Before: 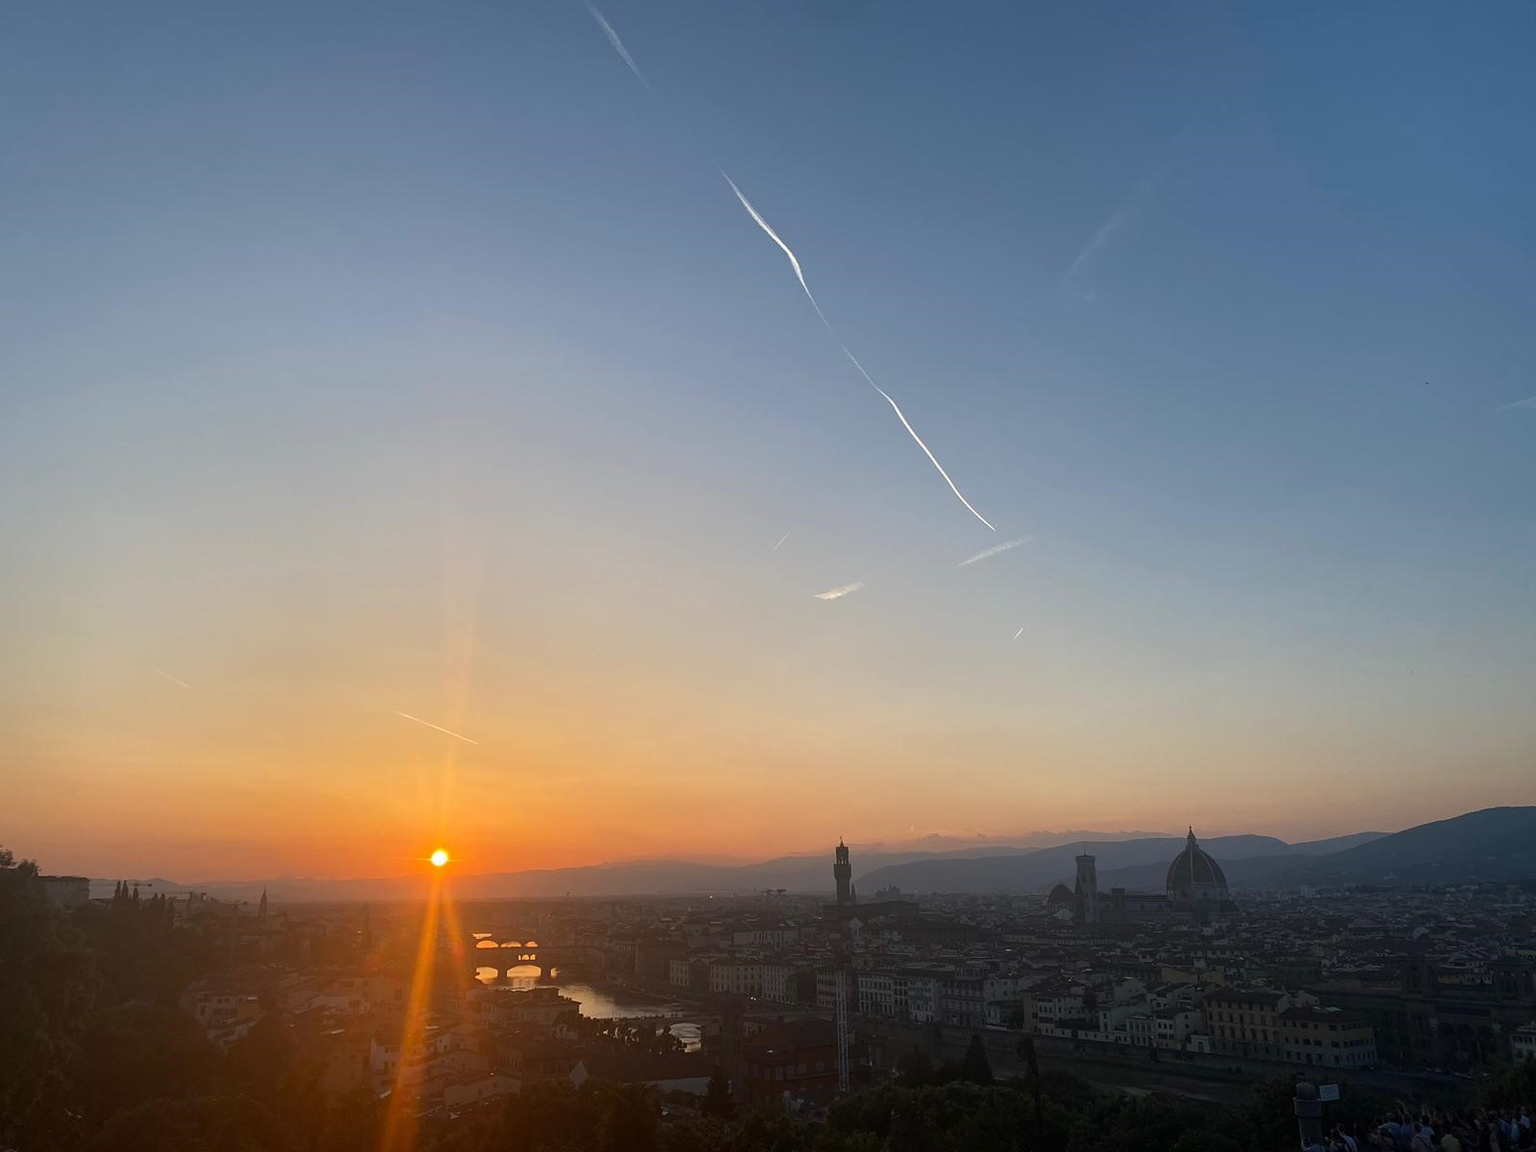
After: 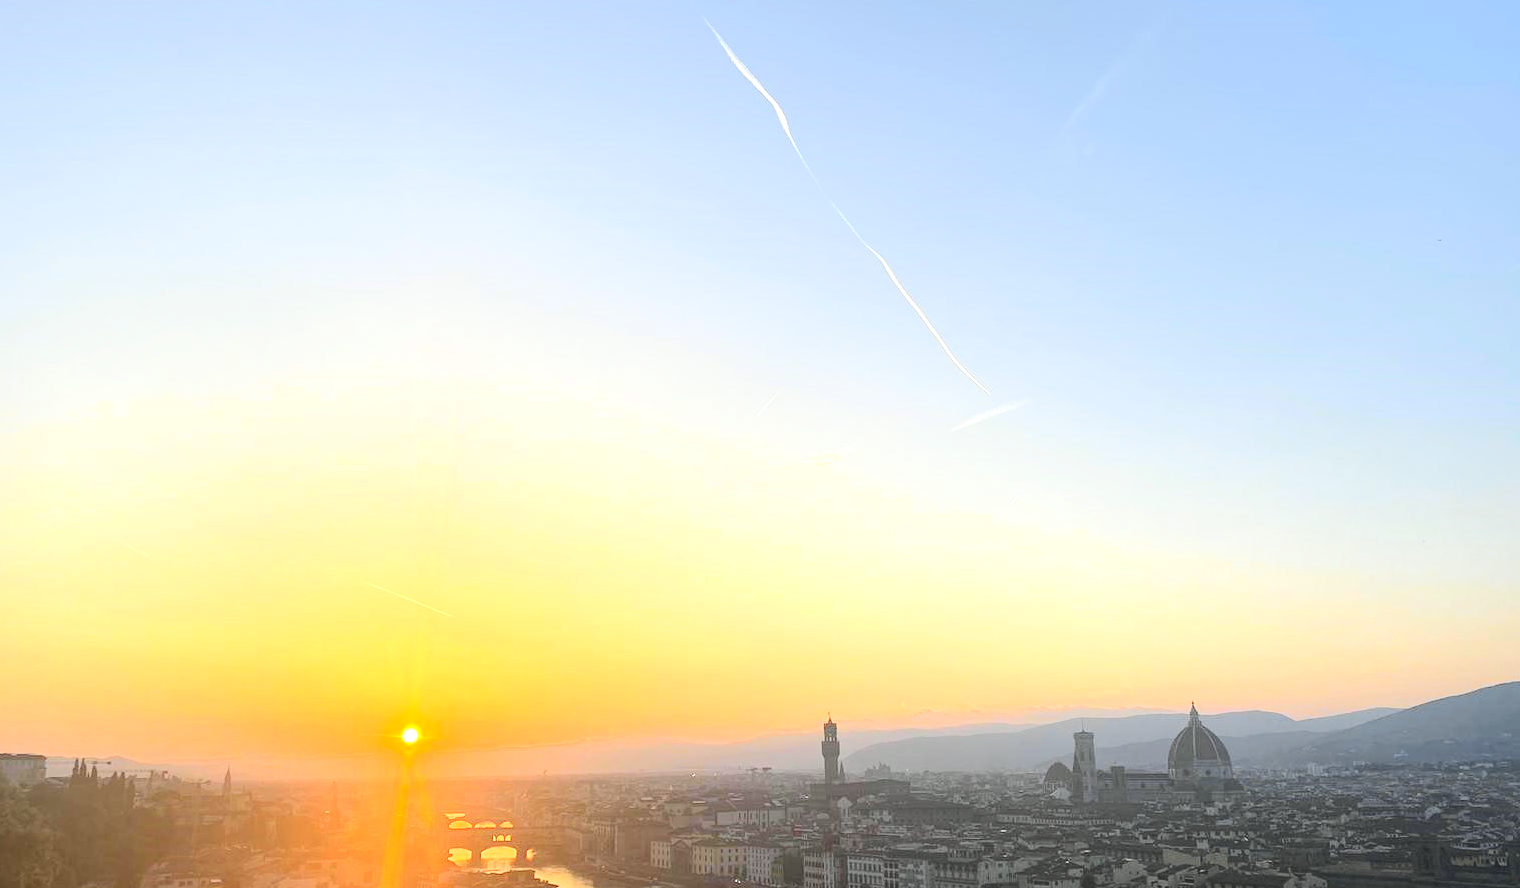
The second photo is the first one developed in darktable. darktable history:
color balance: lift [1.01, 1, 1, 1], gamma [1.097, 1, 1, 1], gain [0.85, 1, 1, 1]
exposure: black level correction 0.001, exposure 1.822 EV, compensate exposure bias true, compensate highlight preservation false
crop and rotate: left 2.991%, top 13.302%, right 1.981%, bottom 12.636%
tone curve: curves: ch0 [(0, 0.03) (0.113, 0.087) (0.207, 0.184) (0.515, 0.612) (0.712, 0.793) (1, 0.946)]; ch1 [(0, 0) (0.172, 0.123) (0.317, 0.279) (0.407, 0.401) (0.476, 0.482) (0.505, 0.499) (0.534, 0.534) (0.632, 0.645) (0.726, 0.745) (1, 1)]; ch2 [(0, 0) (0.411, 0.424) (0.476, 0.492) (0.521, 0.524) (0.541, 0.559) (0.65, 0.699) (1, 1)], color space Lab, independent channels, preserve colors none
